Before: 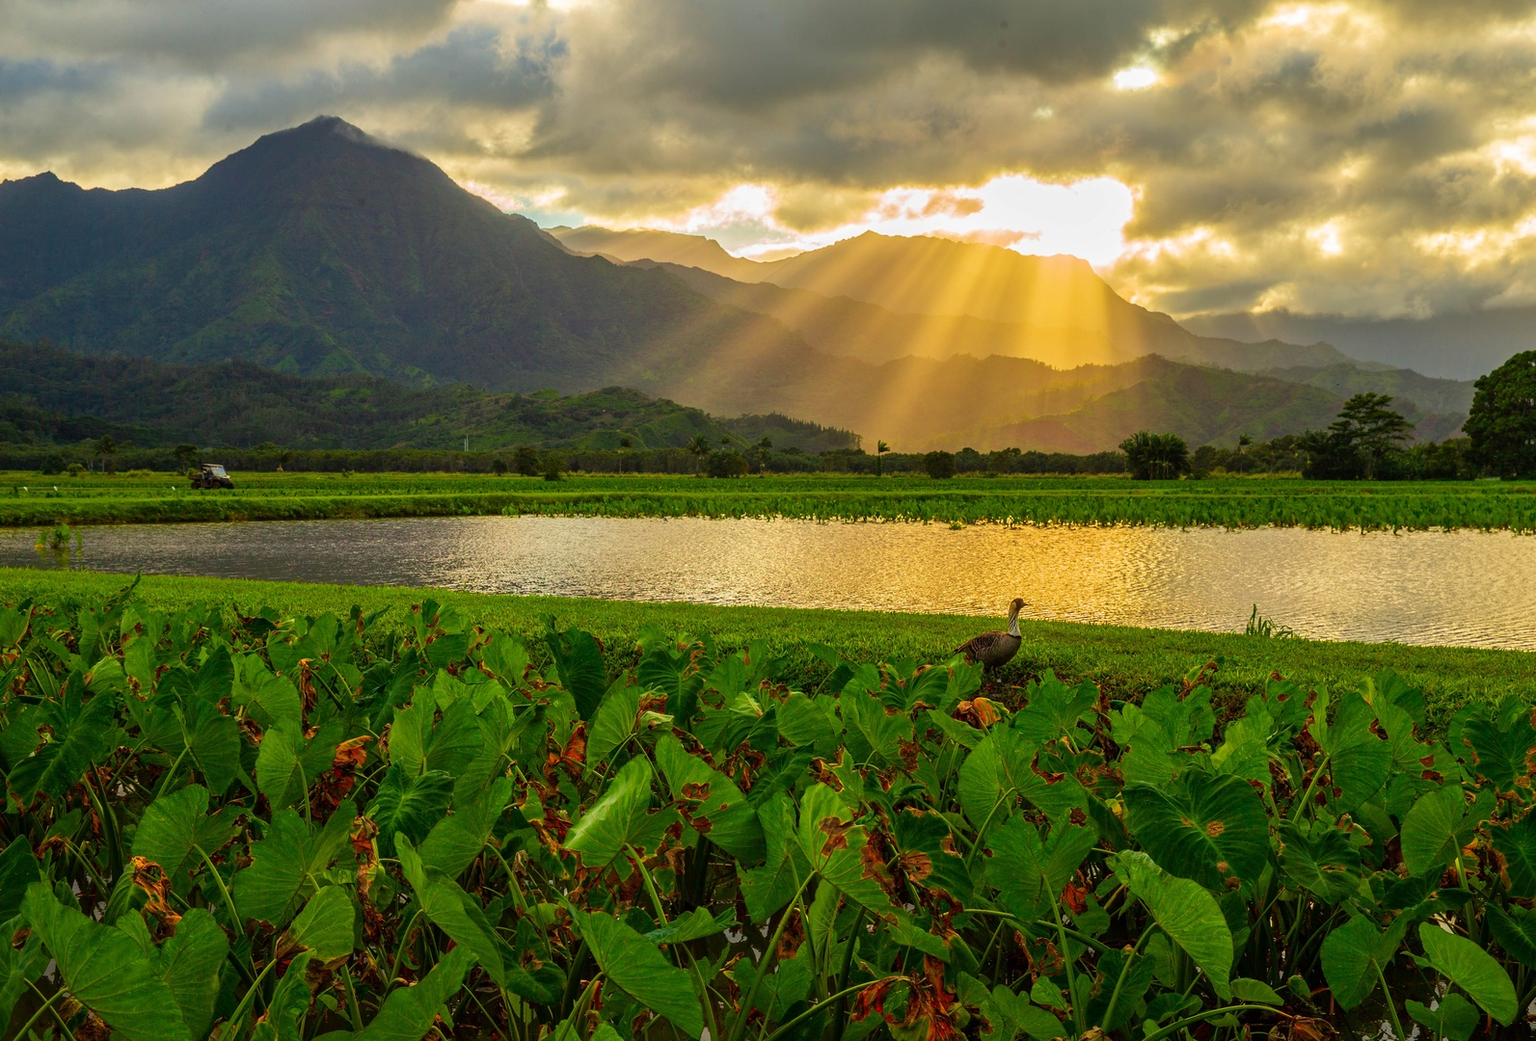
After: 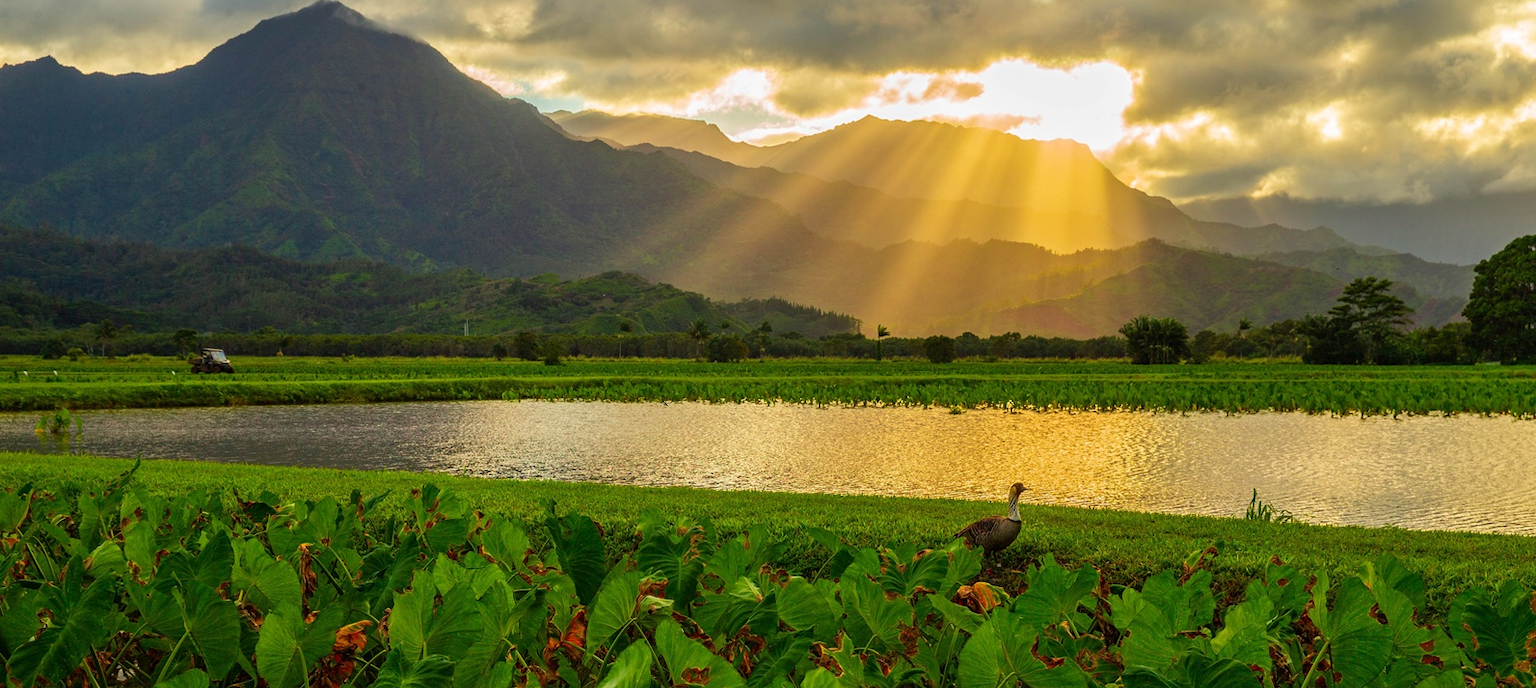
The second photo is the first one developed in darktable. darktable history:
crop: top 11.133%, bottom 22.669%
